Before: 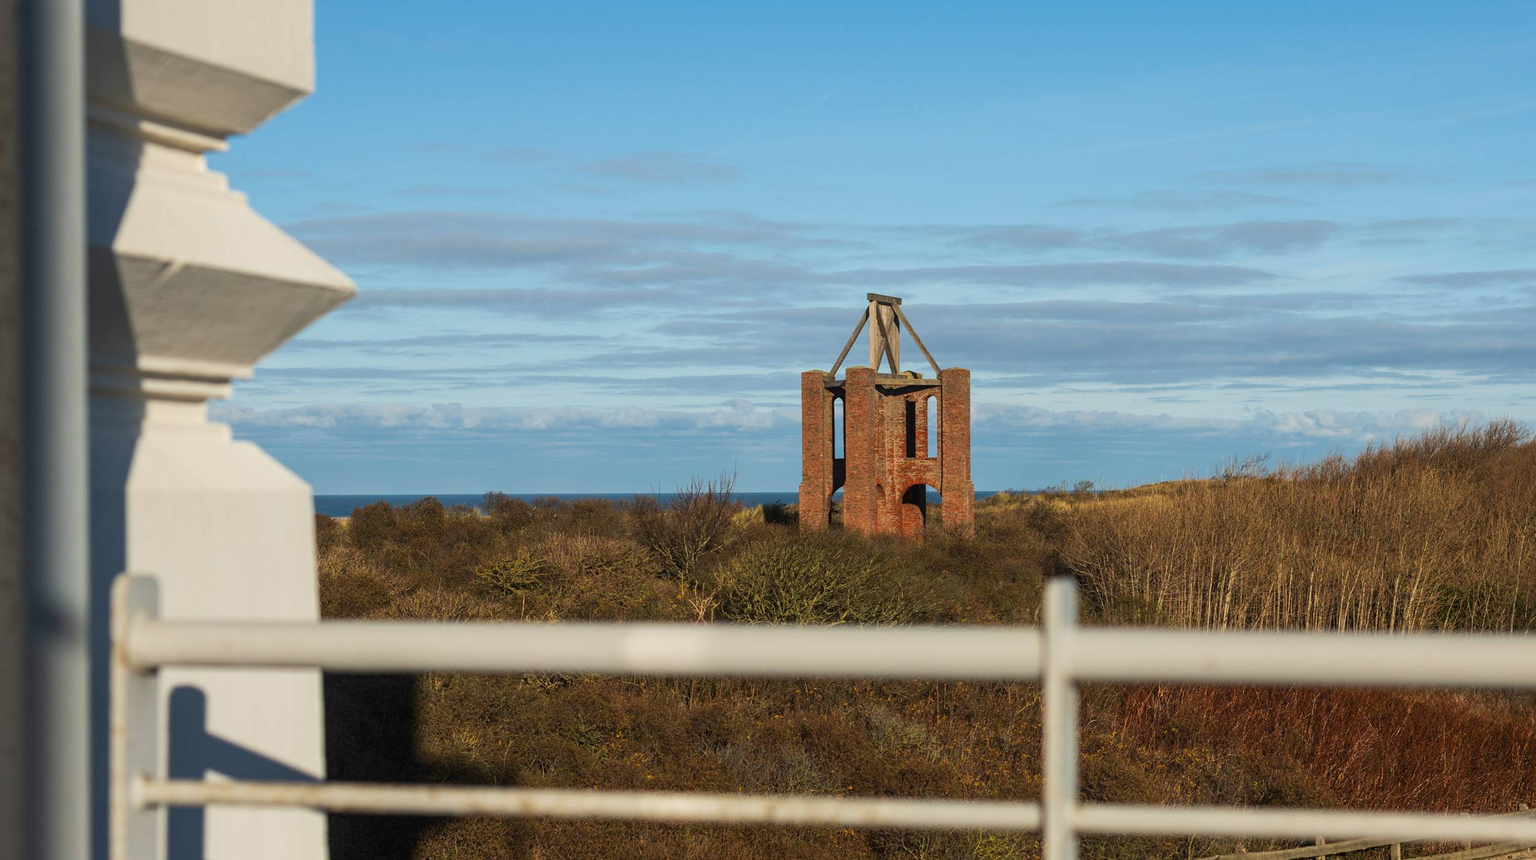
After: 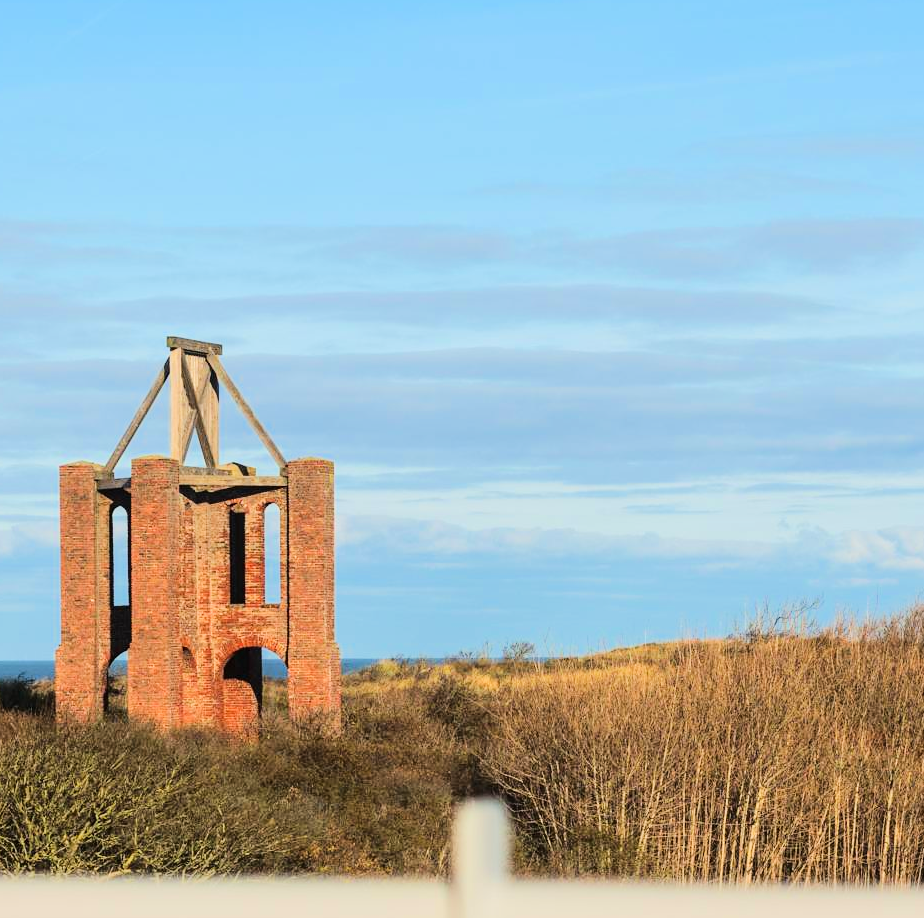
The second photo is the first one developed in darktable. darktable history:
tone equalizer: -7 EV 0.161 EV, -6 EV 0.578 EV, -5 EV 1.12 EV, -4 EV 1.32 EV, -3 EV 1.13 EV, -2 EV 0.6 EV, -1 EV 0.154 EV, edges refinement/feathering 500, mask exposure compensation -1.57 EV, preserve details no
crop and rotate: left 49.872%, top 10.142%, right 13.151%, bottom 24.272%
